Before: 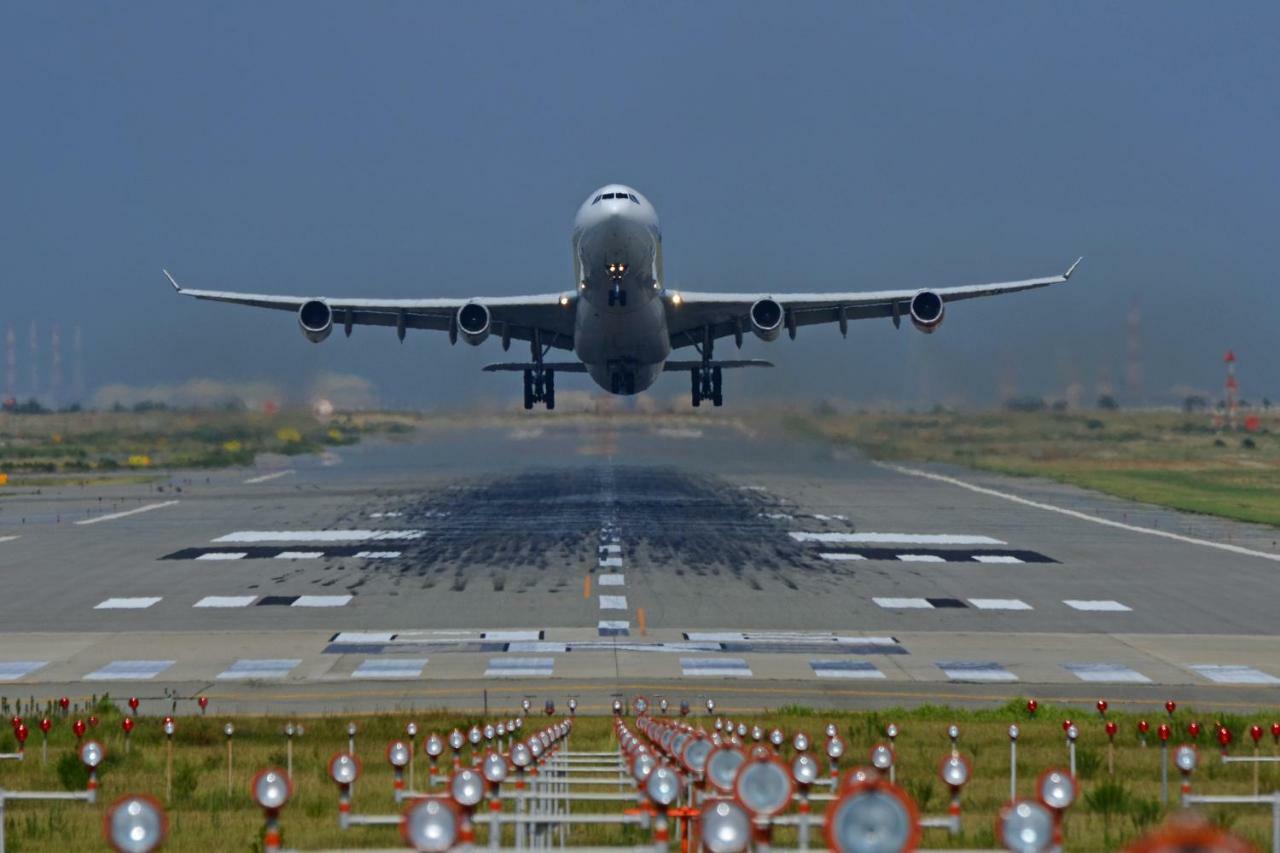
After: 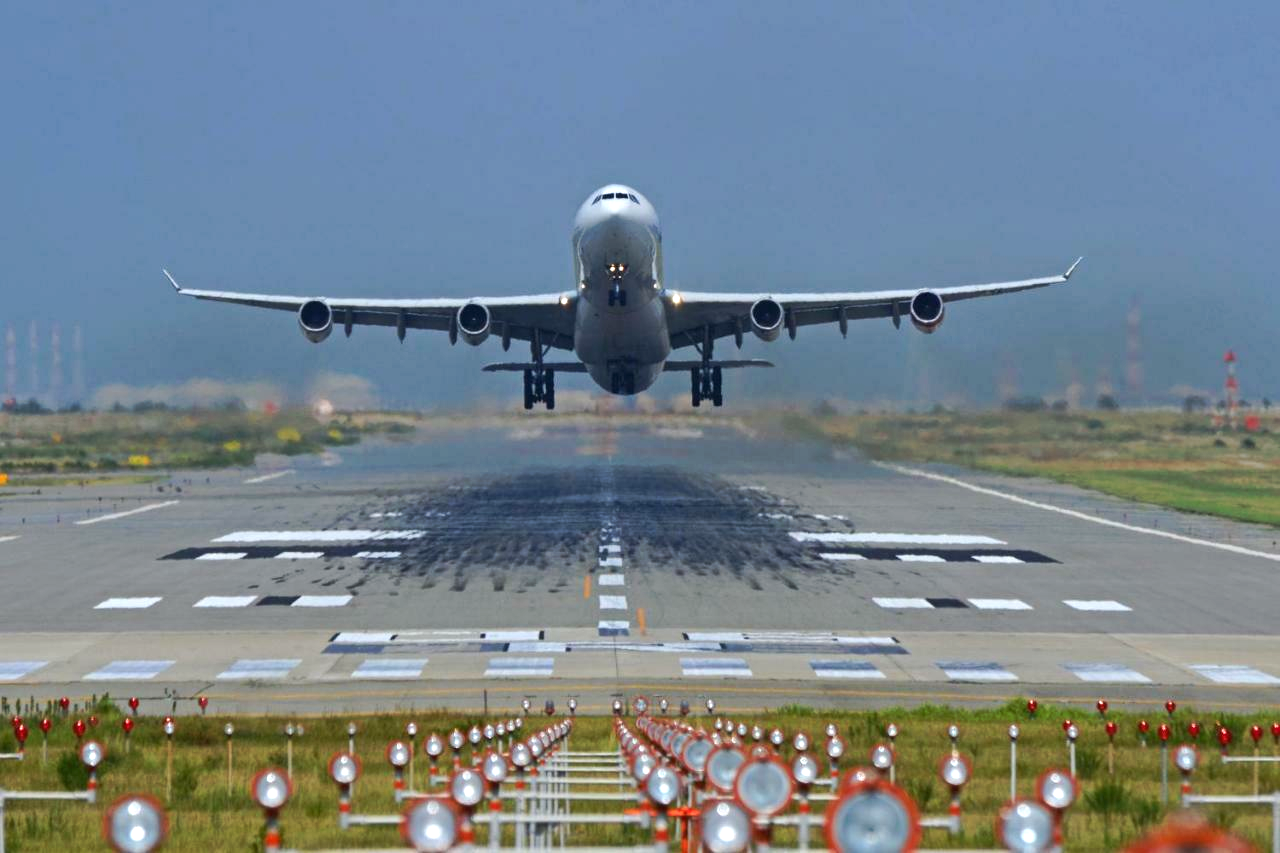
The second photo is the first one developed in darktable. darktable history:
exposure: black level correction 0, exposure 0.7 EV, compensate exposure bias true, compensate highlight preservation false
tone curve: curves: ch0 [(0, 0) (0.003, 0.003) (0.011, 0.011) (0.025, 0.024) (0.044, 0.043) (0.069, 0.067) (0.1, 0.096) (0.136, 0.131) (0.177, 0.171) (0.224, 0.217) (0.277, 0.268) (0.335, 0.324) (0.399, 0.386) (0.468, 0.453) (0.543, 0.547) (0.623, 0.626) (0.709, 0.712) (0.801, 0.802) (0.898, 0.898) (1, 1)], preserve colors none
